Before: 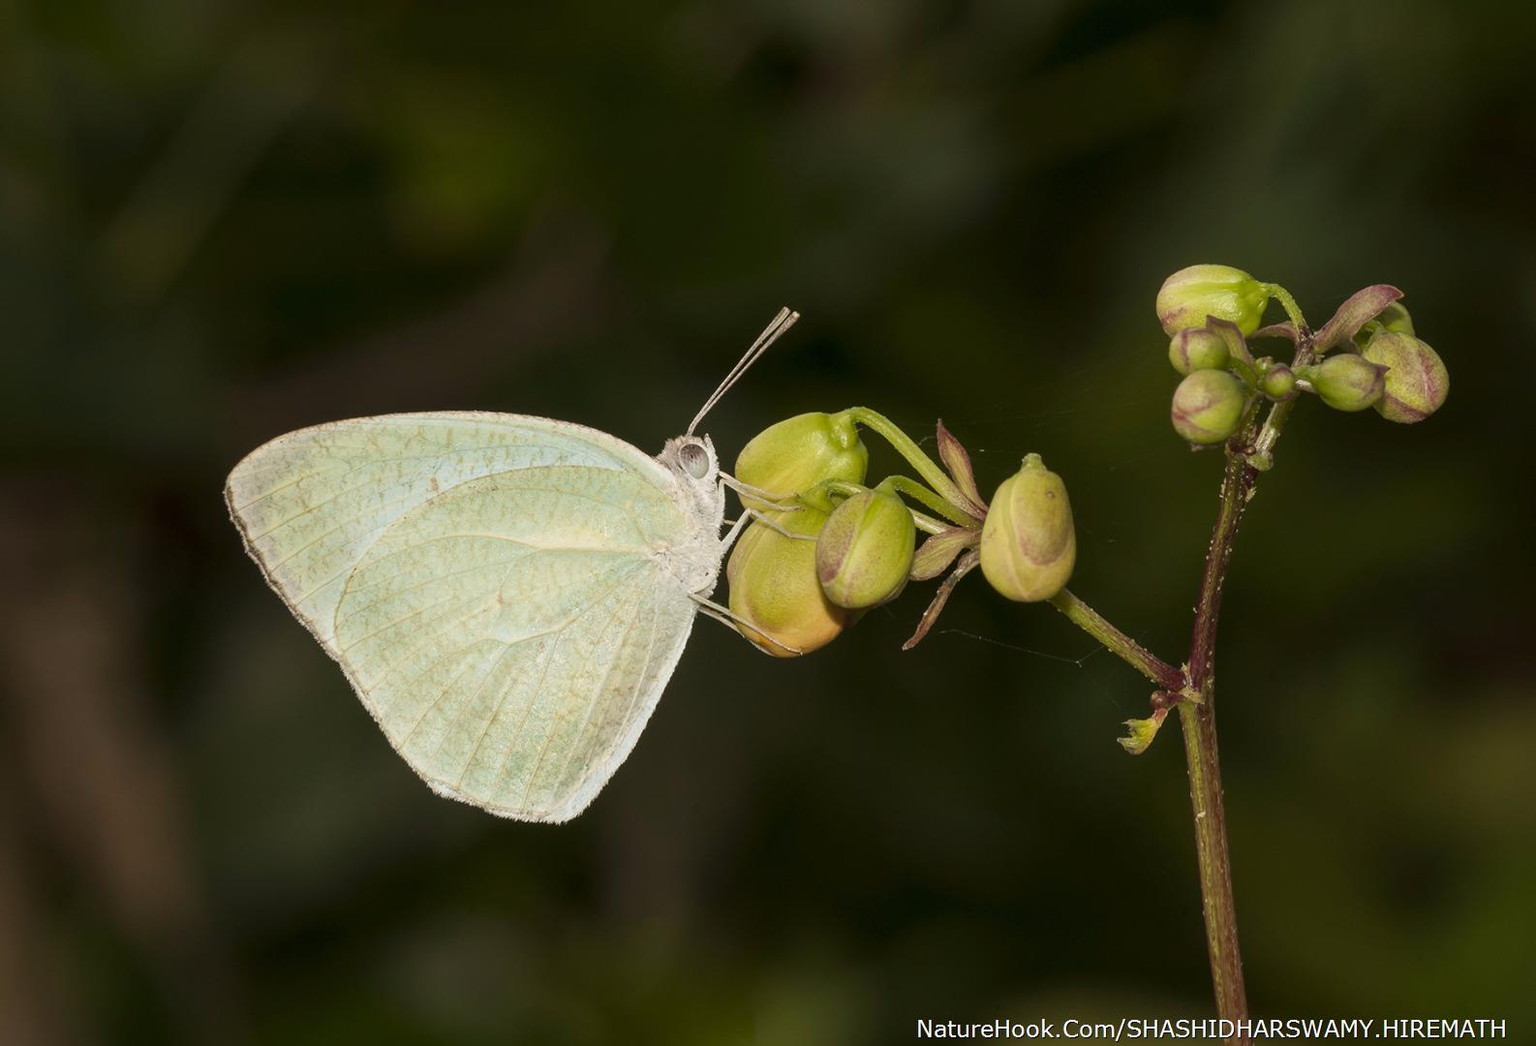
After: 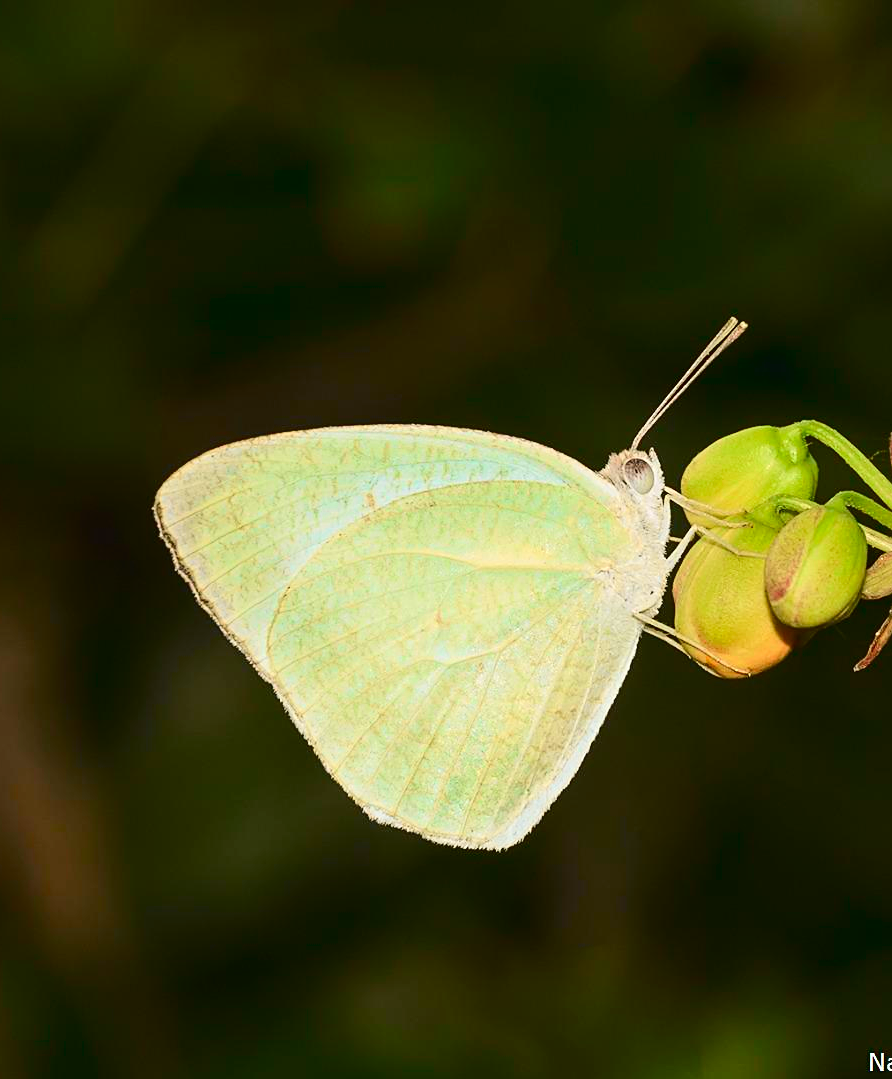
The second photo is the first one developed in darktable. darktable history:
crop: left 4.96%, right 38.785%
exposure: compensate exposure bias true, compensate highlight preservation false
tone curve: curves: ch0 [(0, 0.023) (0.103, 0.087) (0.277, 0.28) (0.438, 0.547) (0.546, 0.678) (0.735, 0.843) (0.994, 1)]; ch1 [(0, 0) (0.371, 0.261) (0.465, 0.42) (0.488, 0.477) (0.512, 0.513) (0.542, 0.581) (0.574, 0.647) (0.636, 0.747) (1, 1)]; ch2 [(0, 0) (0.369, 0.388) (0.449, 0.431) (0.478, 0.471) (0.516, 0.517) (0.575, 0.642) (0.649, 0.726) (1, 1)], color space Lab, independent channels, preserve colors none
sharpen: on, module defaults
